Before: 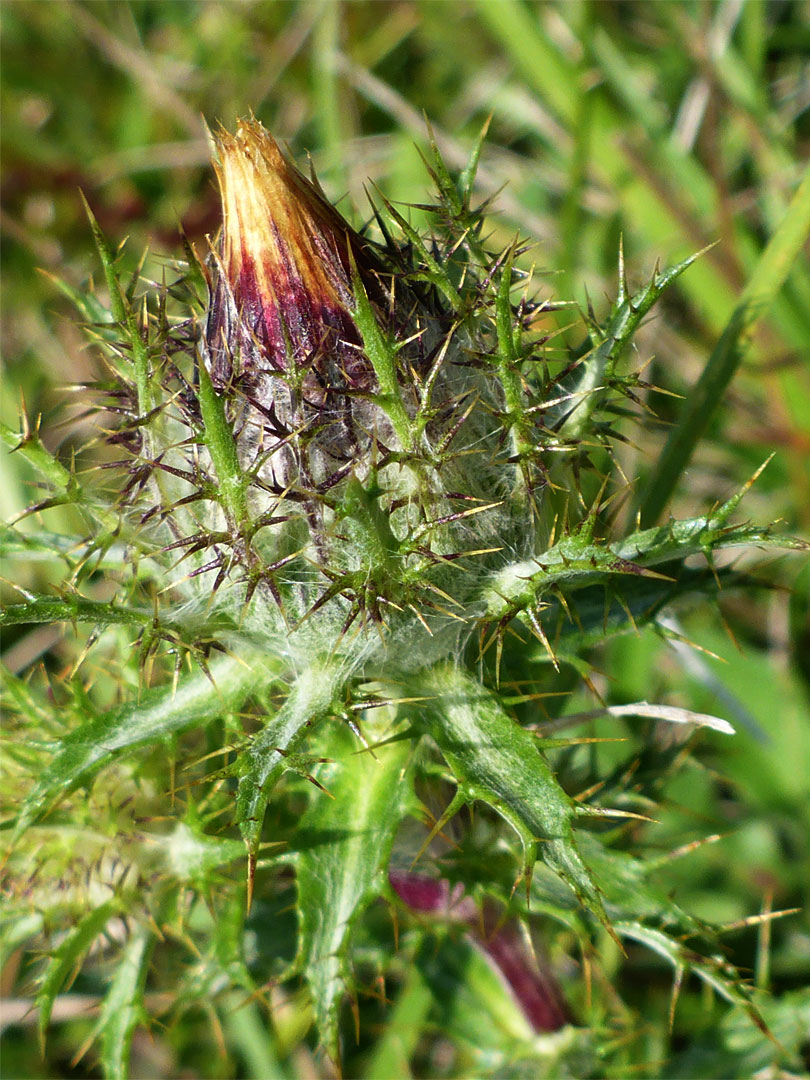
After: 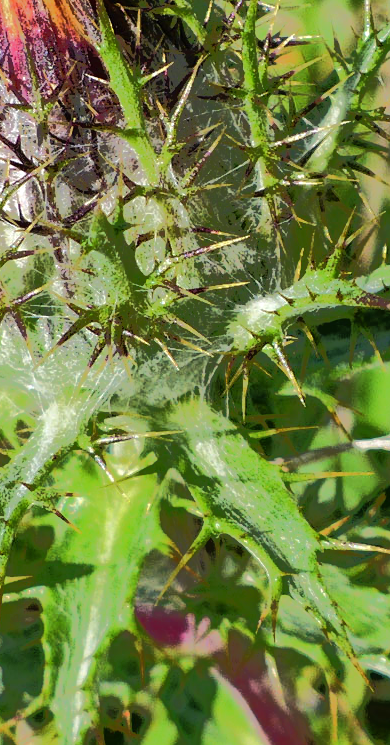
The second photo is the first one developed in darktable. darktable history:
crop: left 31.361%, top 24.677%, right 20.441%, bottom 6.277%
tone equalizer: -7 EV -0.659 EV, -6 EV 0.971 EV, -5 EV -0.466 EV, -4 EV 0.421 EV, -3 EV 0.416 EV, -2 EV 0.169 EV, -1 EV -0.168 EV, +0 EV -0.416 EV, edges refinement/feathering 500, mask exposure compensation -1.57 EV, preserve details no
